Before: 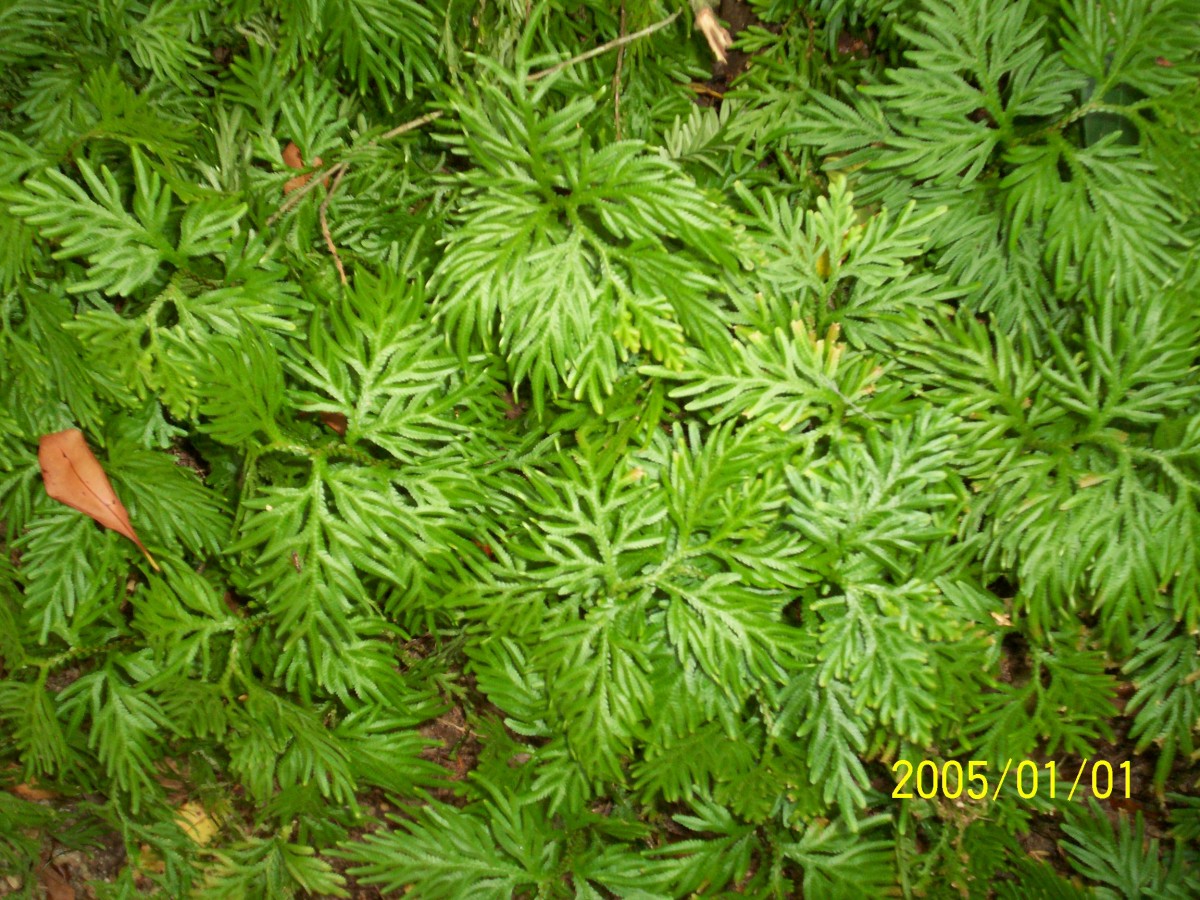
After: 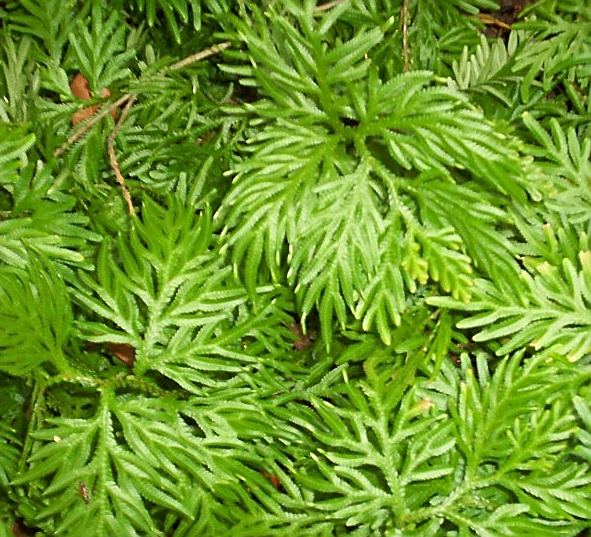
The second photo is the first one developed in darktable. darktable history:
sharpen: radius 1.39, amount 1.254, threshold 0.733
crop: left 17.734%, top 7.747%, right 32.969%, bottom 32.585%
